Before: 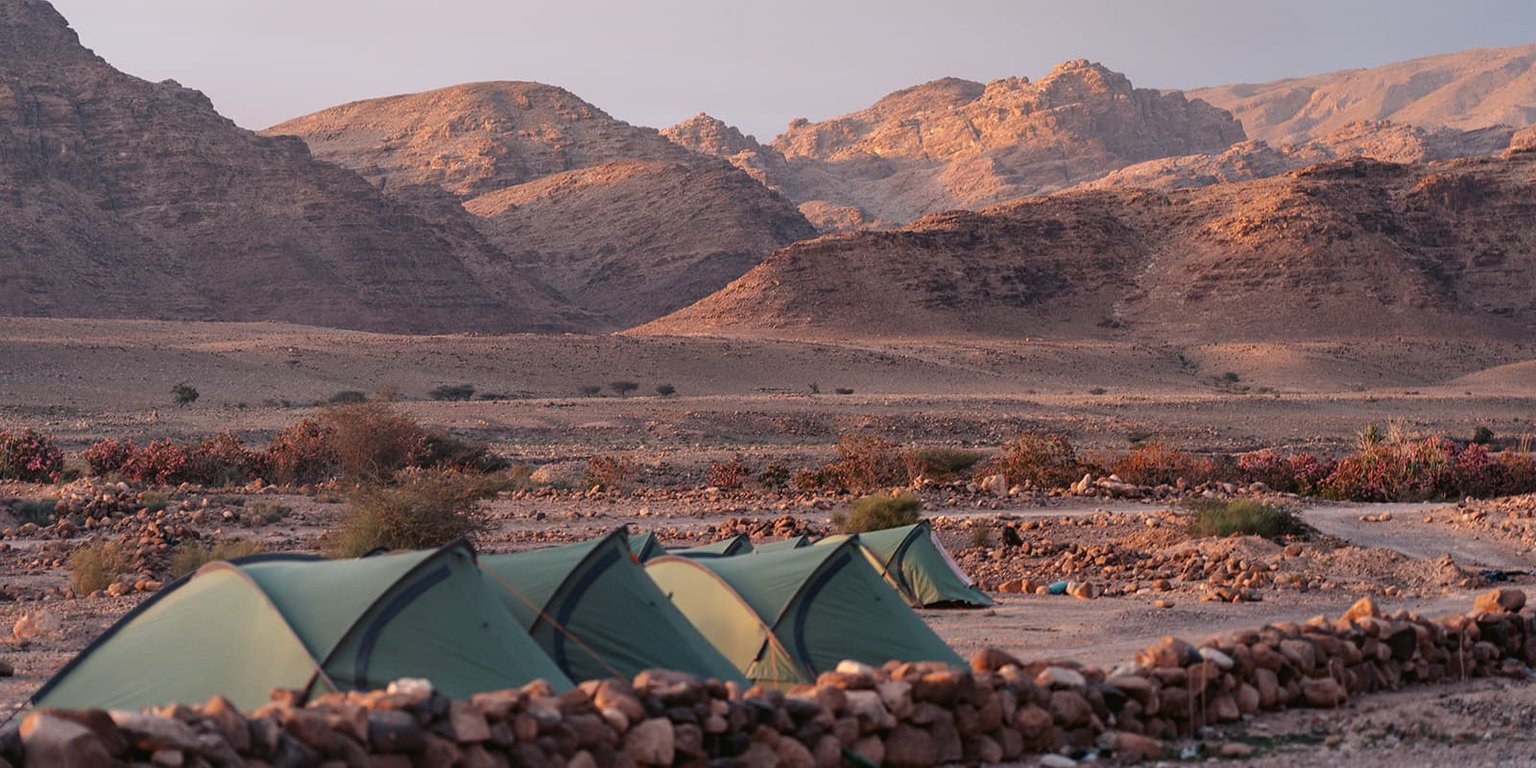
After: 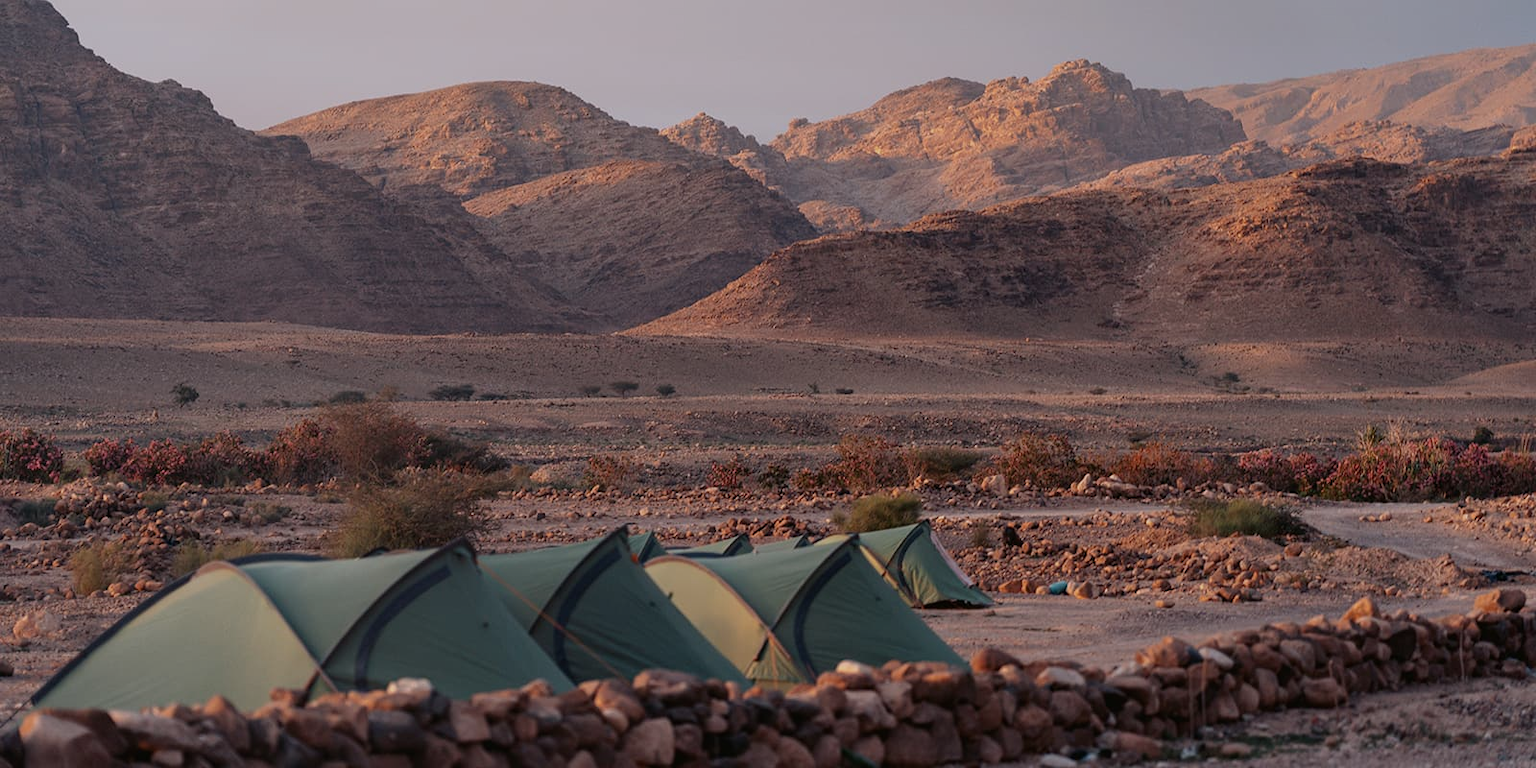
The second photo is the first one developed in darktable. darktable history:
exposure: exposure -0.493 EV, compensate highlight preservation false
